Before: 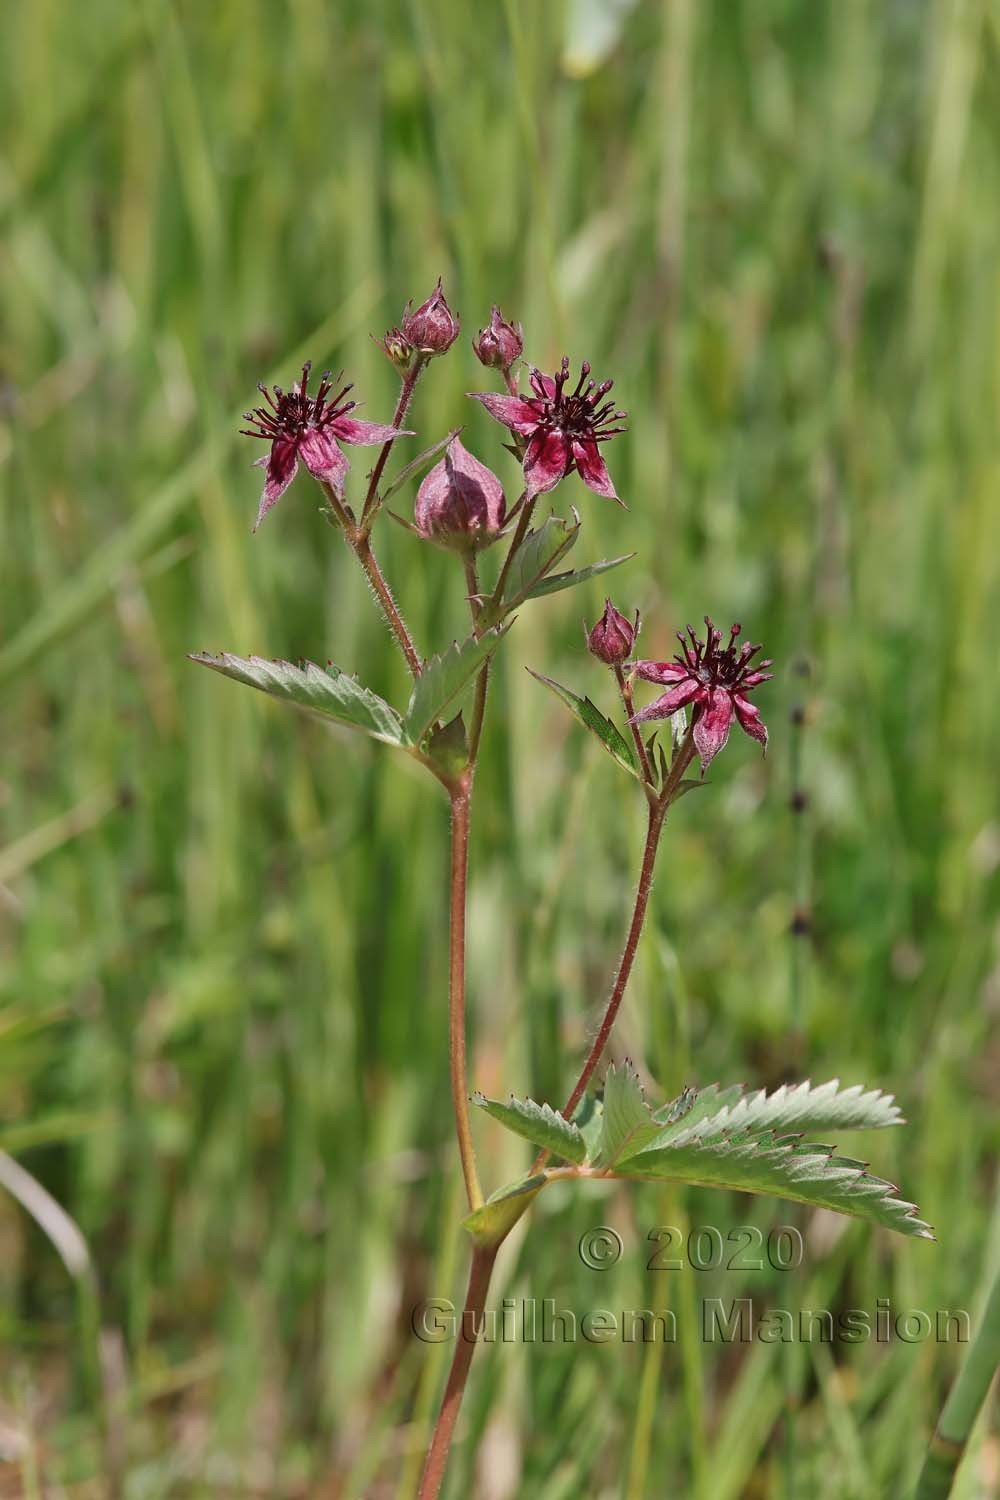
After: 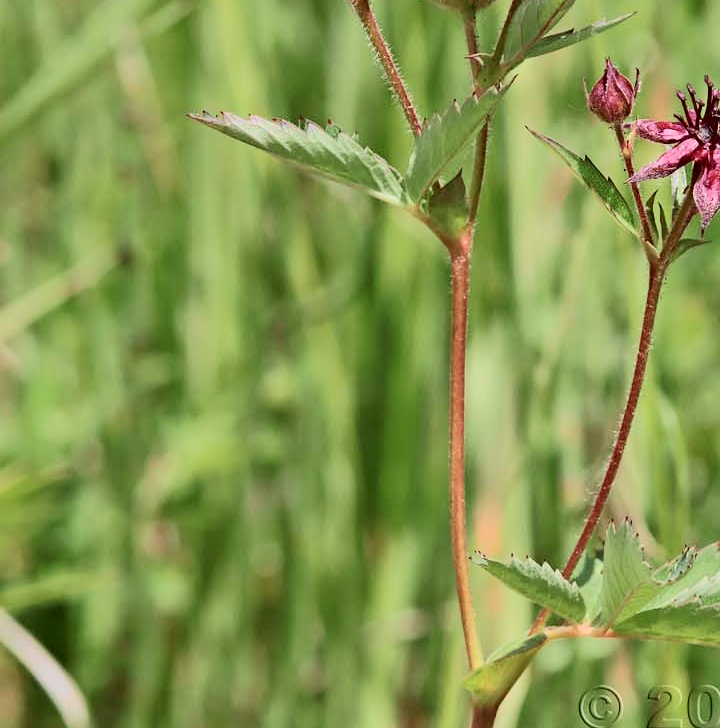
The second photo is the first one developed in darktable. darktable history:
tone curve: curves: ch0 [(0, 0) (0.037, 0.011) (0.135, 0.093) (0.266, 0.281) (0.461, 0.555) (0.581, 0.716) (0.675, 0.793) (0.767, 0.849) (0.91, 0.924) (1, 0.979)]; ch1 [(0, 0) (0.292, 0.278) (0.431, 0.418) (0.493, 0.479) (0.506, 0.5) (0.532, 0.537) (0.562, 0.581) (0.641, 0.663) (0.754, 0.76) (1, 1)]; ch2 [(0, 0) (0.294, 0.3) (0.361, 0.372) (0.429, 0.445) (0.478, 0.486) (0.502, 0.498) (0.518, 0.522) (0.531, 0.549) (0.561, 0.59) (0.64, 0.655) (0.693, 0.706) (0.845, 0.833) (1, 0.951)], color space Lab, independent channels, preserve colors none
crop: top 36.11%, right 27.967%, bottom 14.887%
